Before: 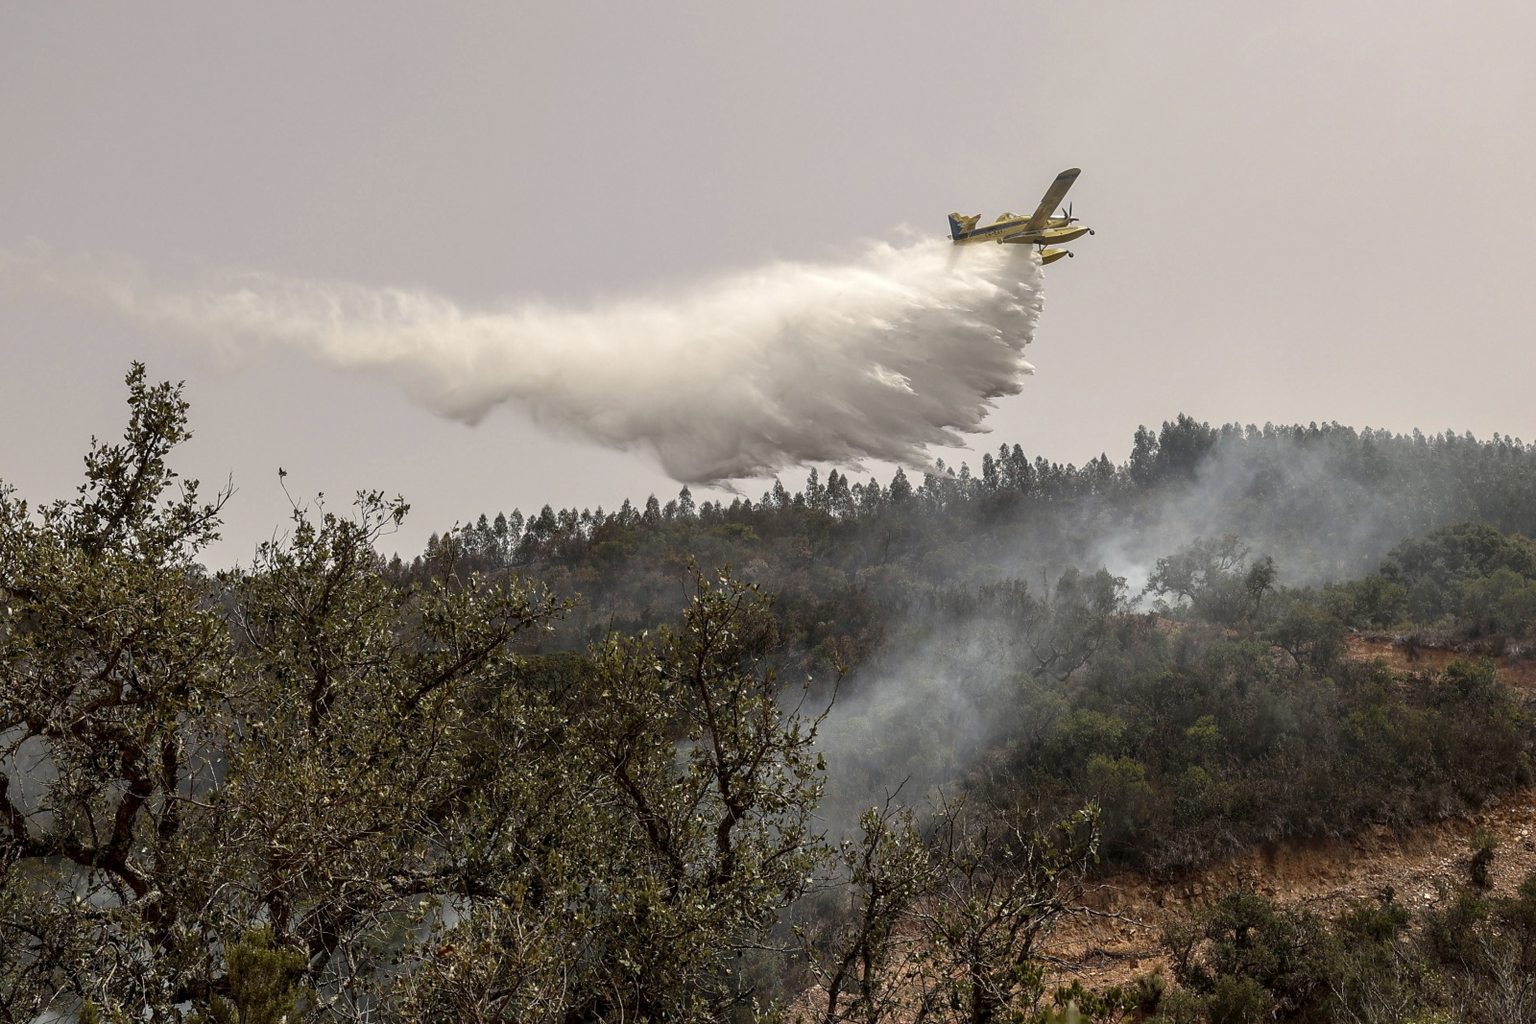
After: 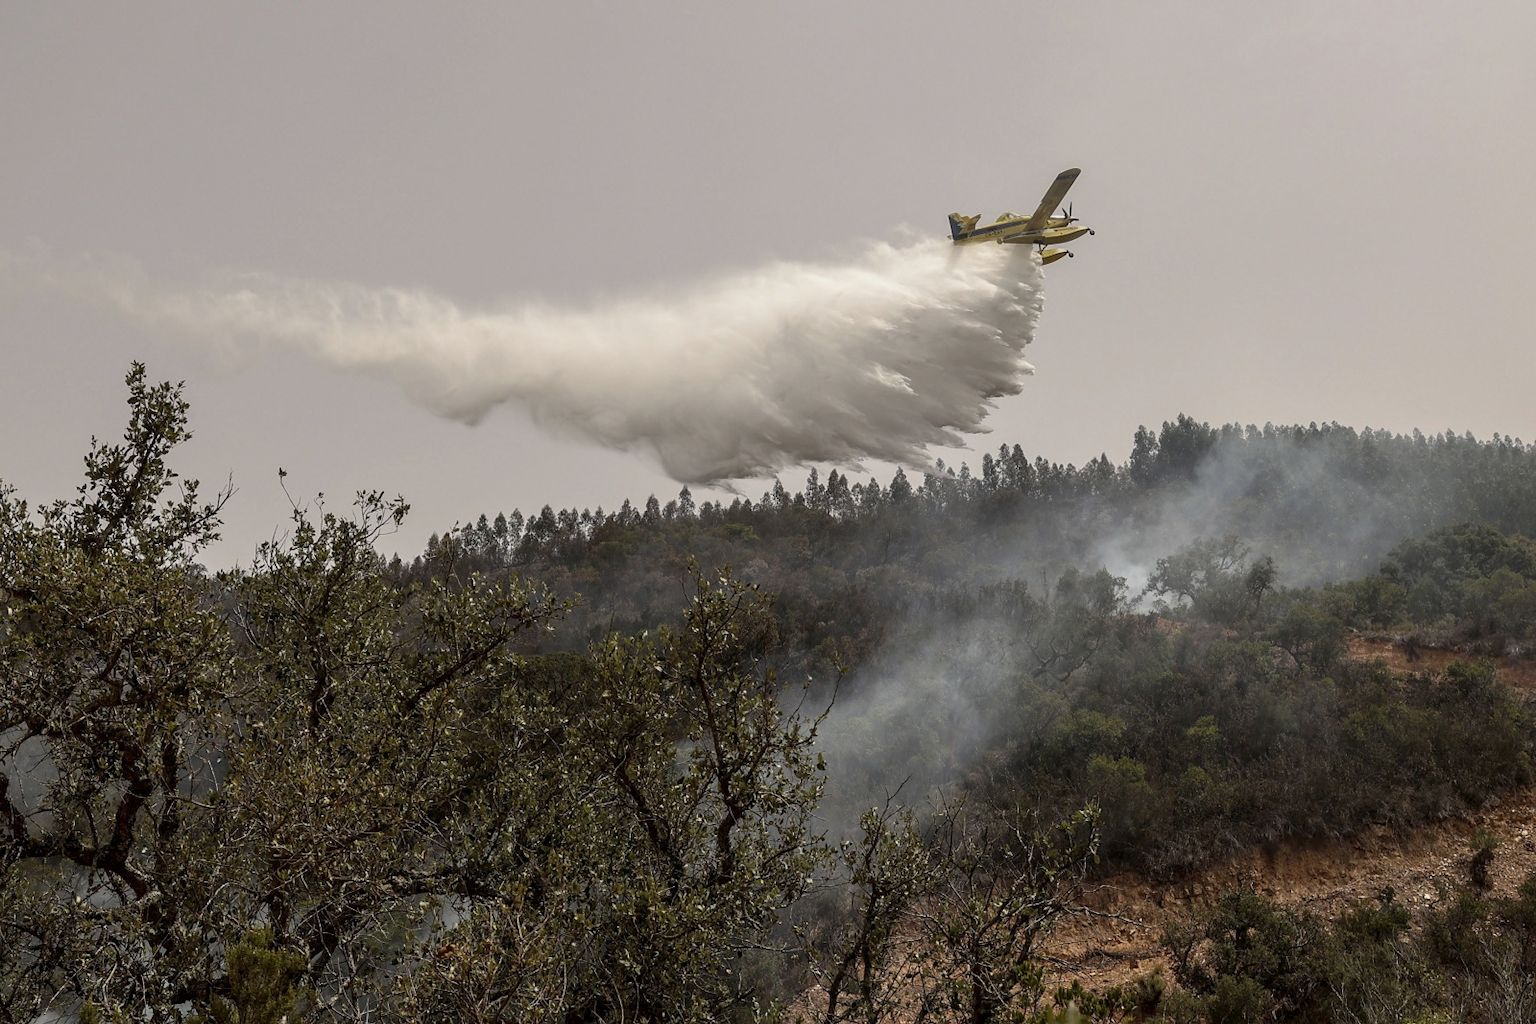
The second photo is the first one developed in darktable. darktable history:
exposure: exposure -0.218 EV, compensate exposure bias true, compensate highlight preservation false
